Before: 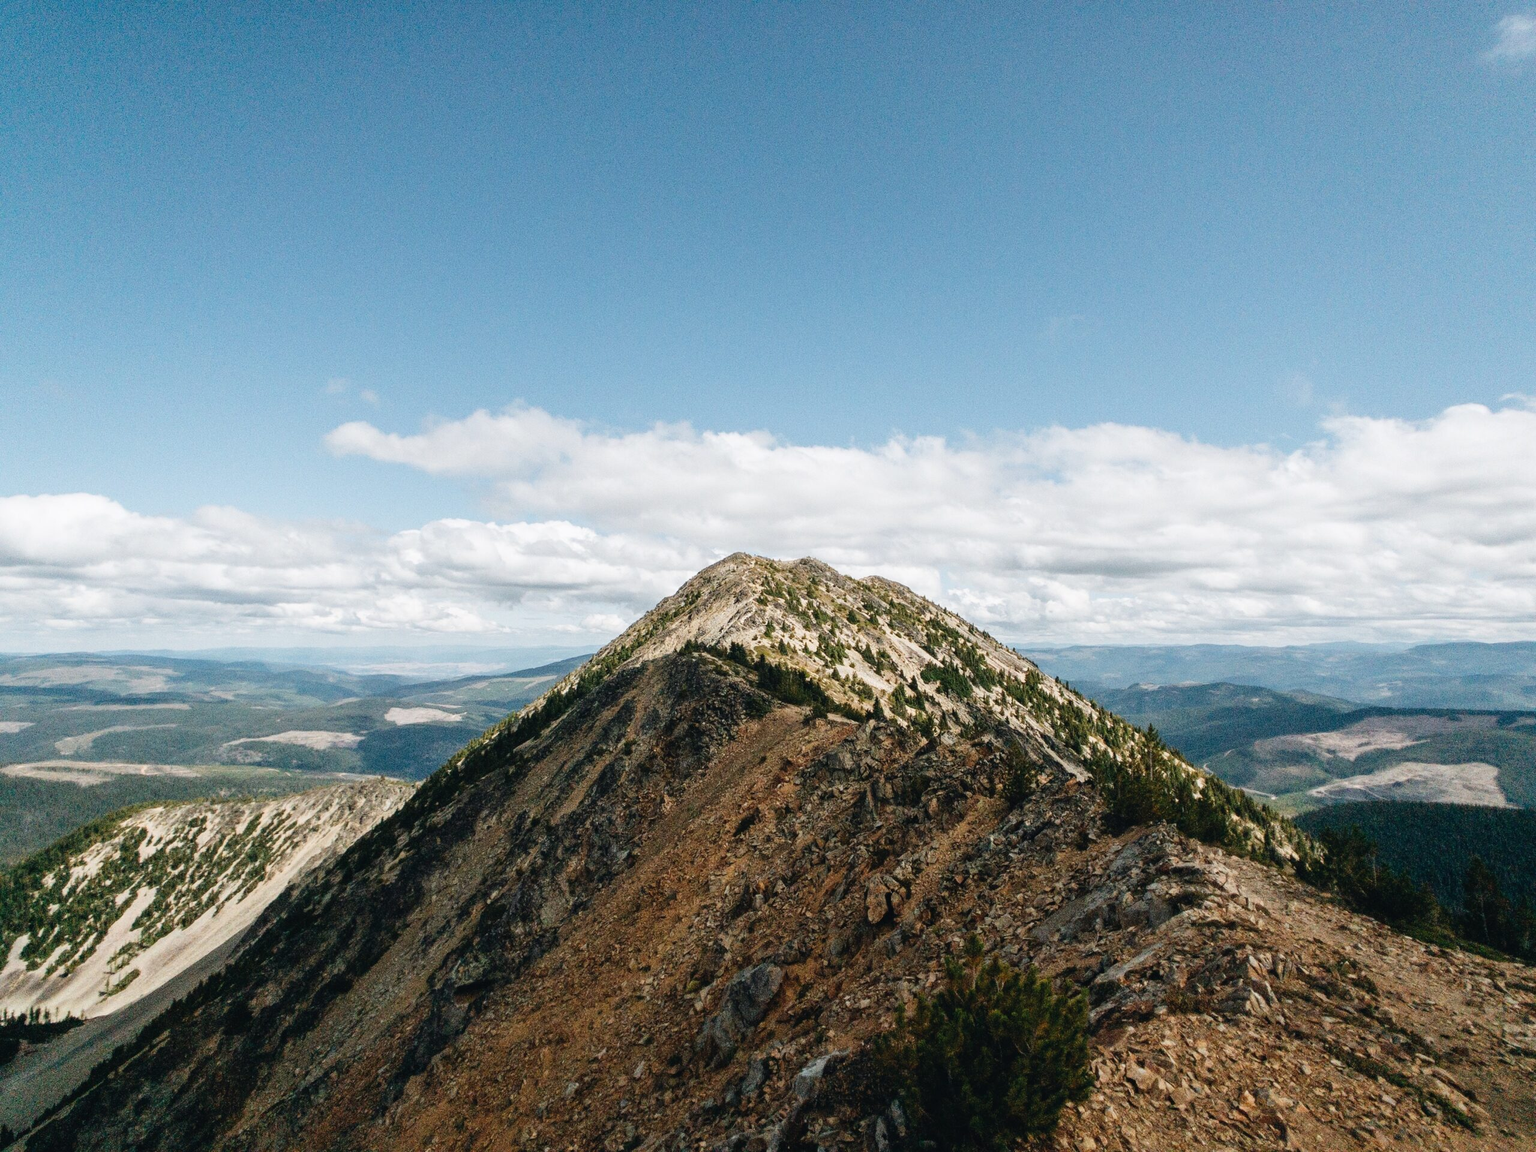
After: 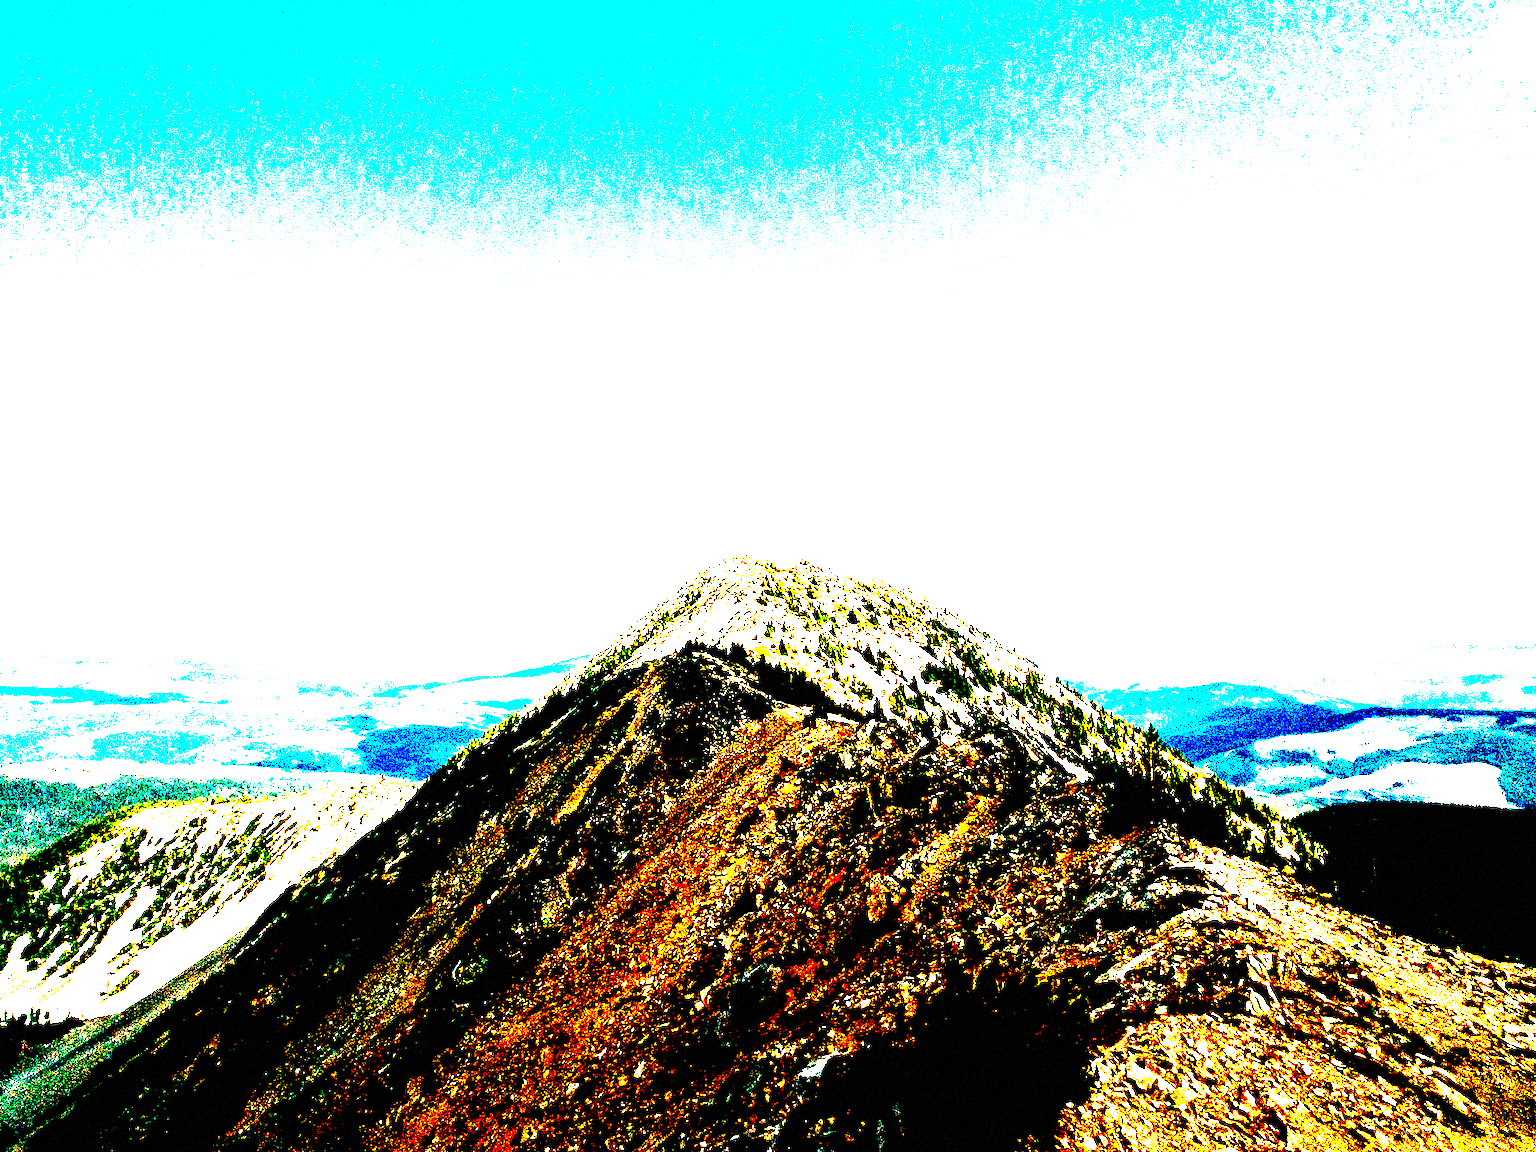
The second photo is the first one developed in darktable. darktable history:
grain: coarseness 14.49 ISO, strength 48.04%, mid-tones bias 35%
exposure: black level correction 0.1, exposure 3 EV, compensate highlight preservation false
color calibration: x 0.367, y 0.379, temperature 4395.86 K
